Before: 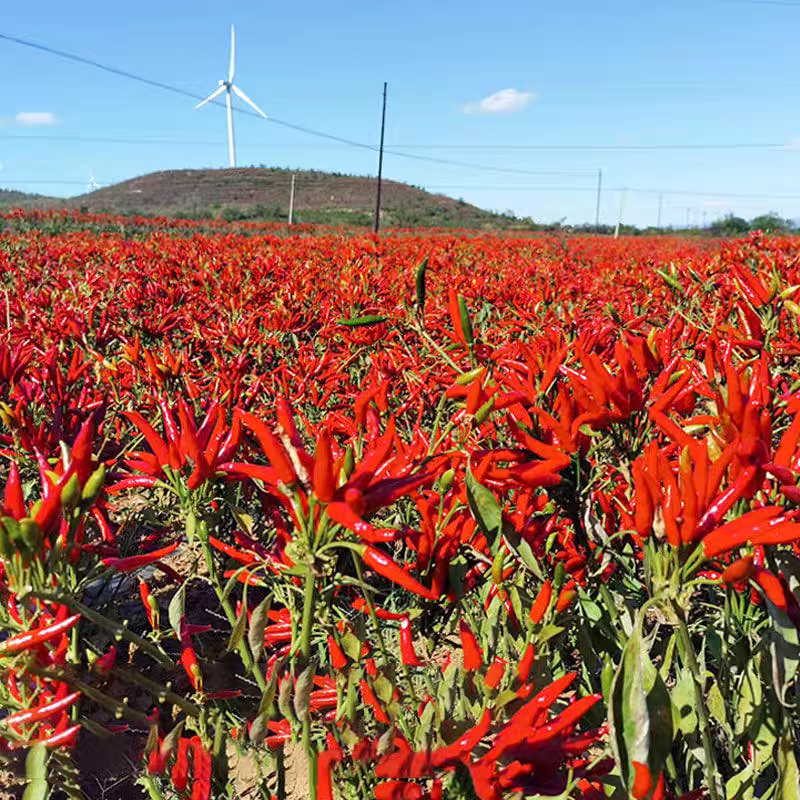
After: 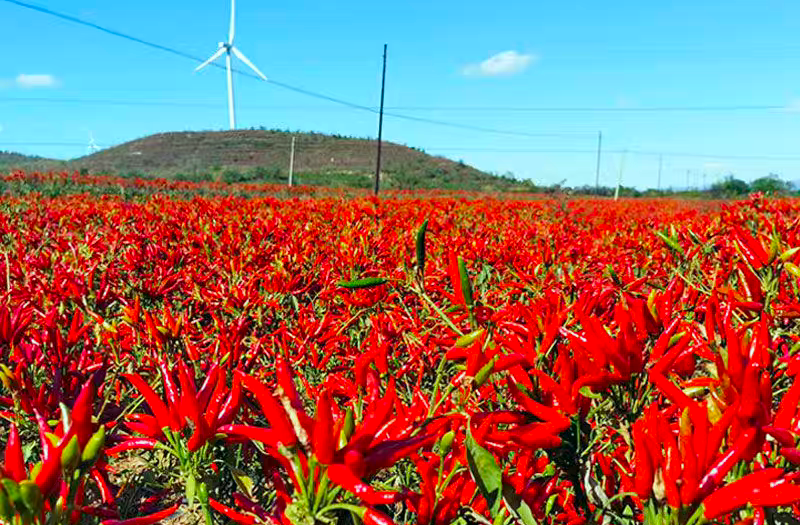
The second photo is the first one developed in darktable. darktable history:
crop and rotate: top 4.848%, bottom 29.503%
contrast brightness saturation: saturation -0.05
color correction: highlights a* -7.33, highlights b* 1.26, shadows a* -3.55, saturation 1.4
